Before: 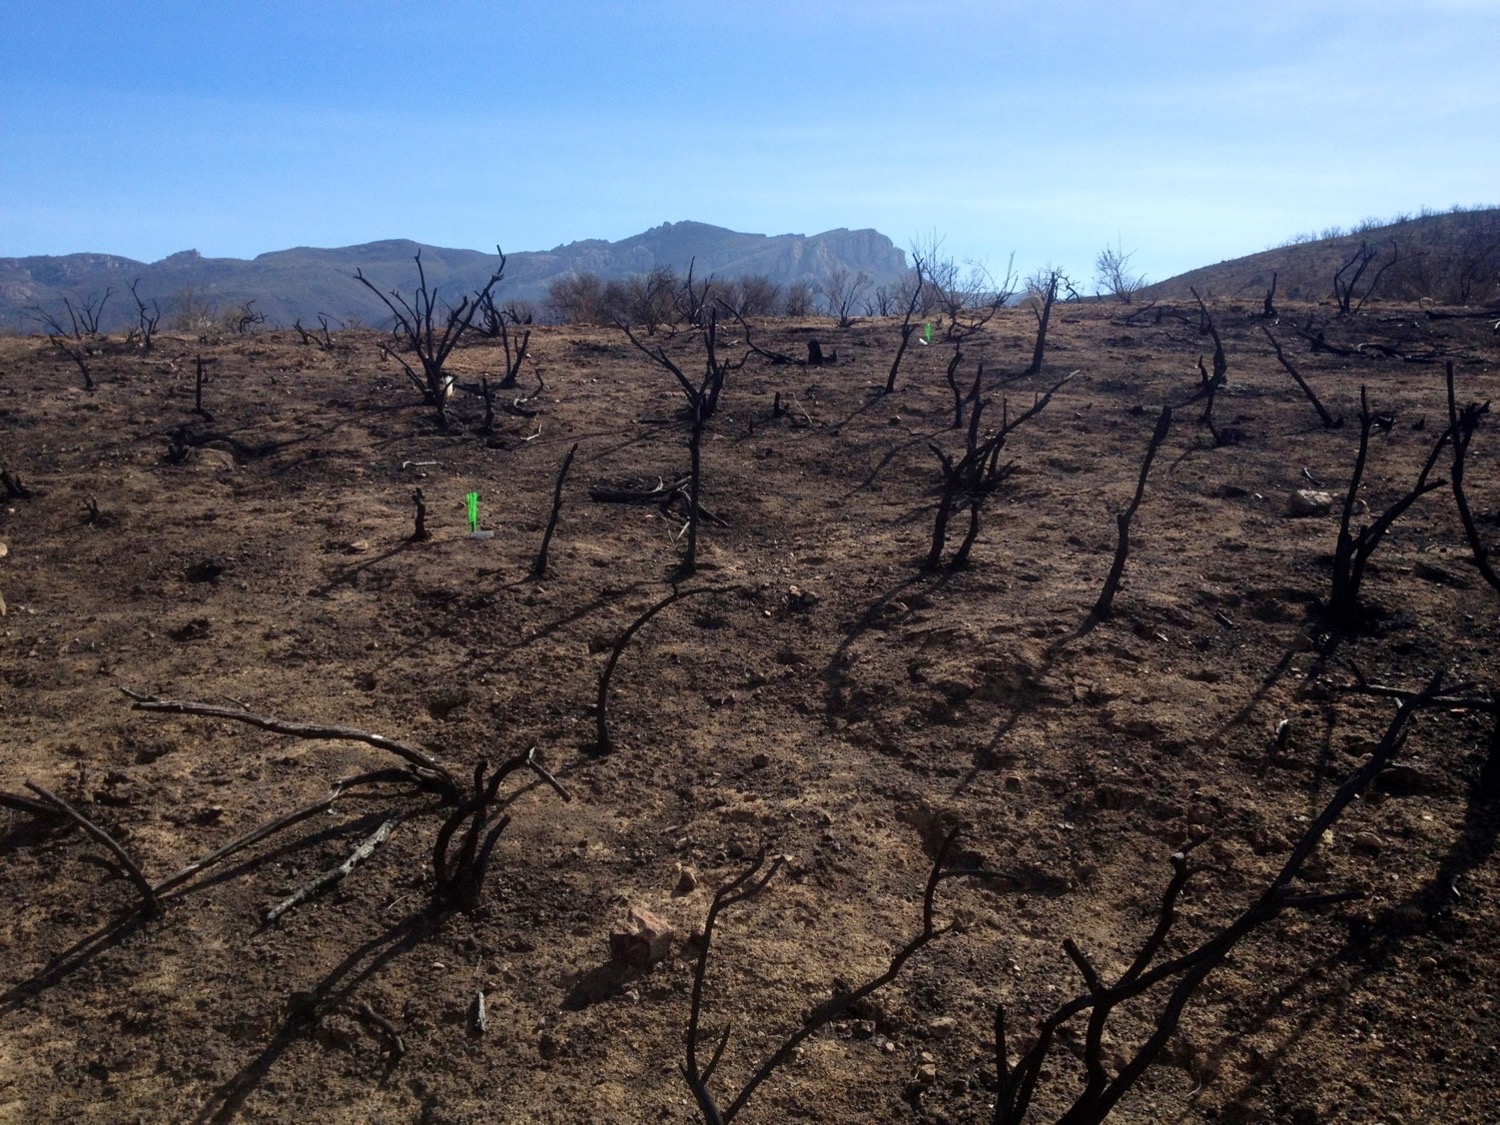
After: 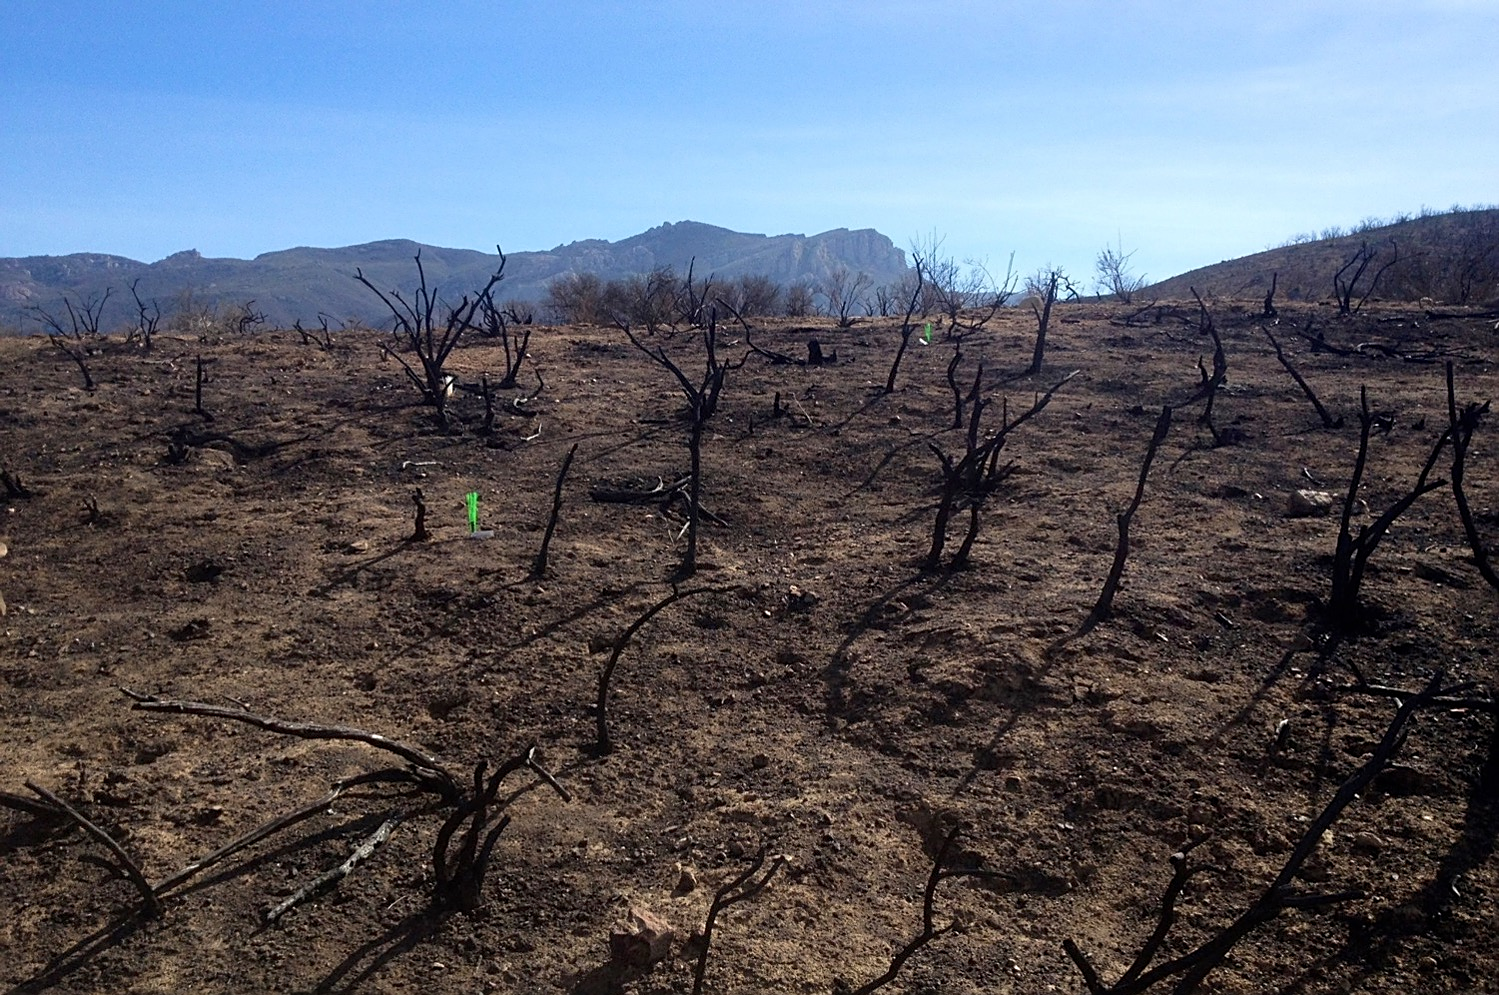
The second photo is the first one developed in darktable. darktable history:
crop and rotate: top 0%, bottom 11.469%
sharpen: on, module defaults
